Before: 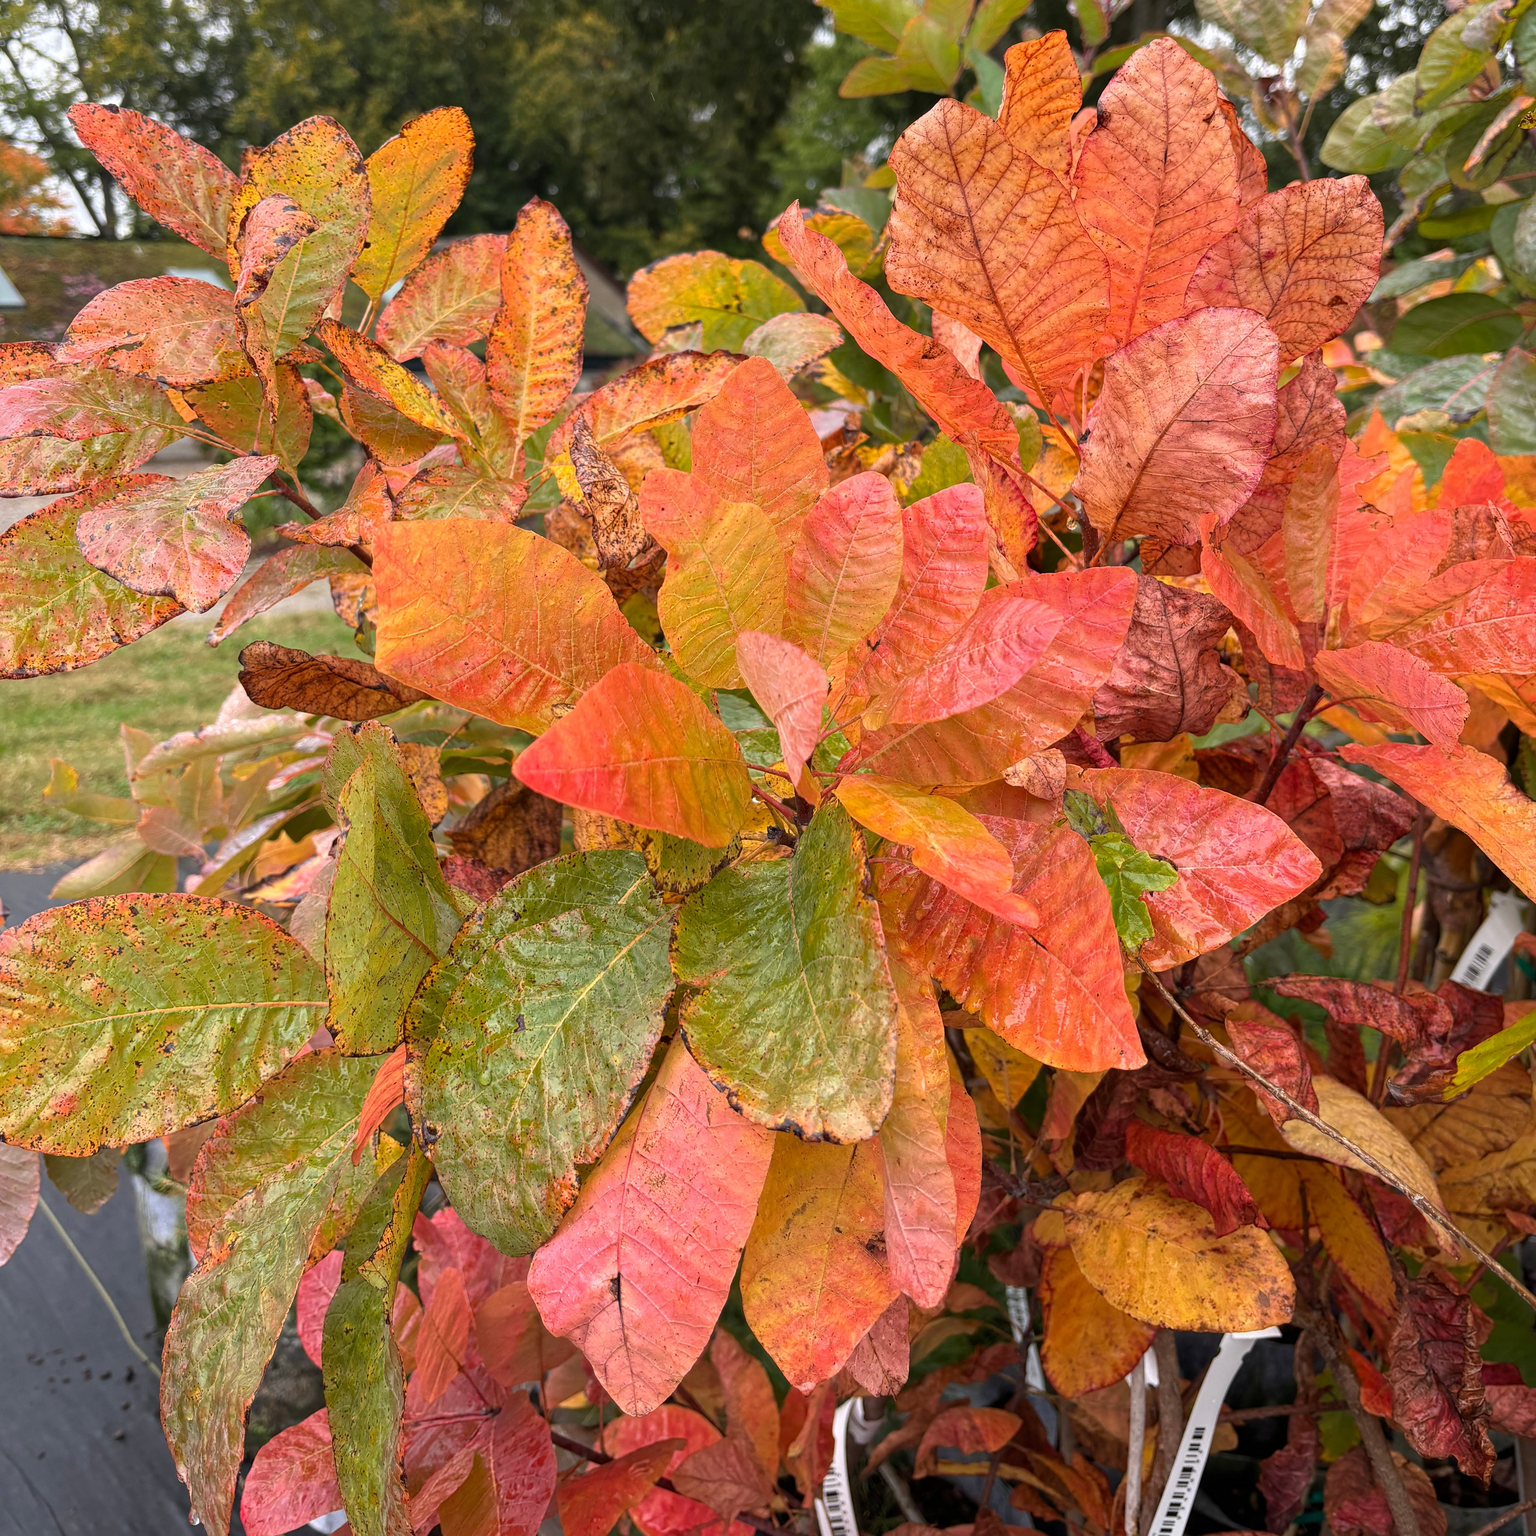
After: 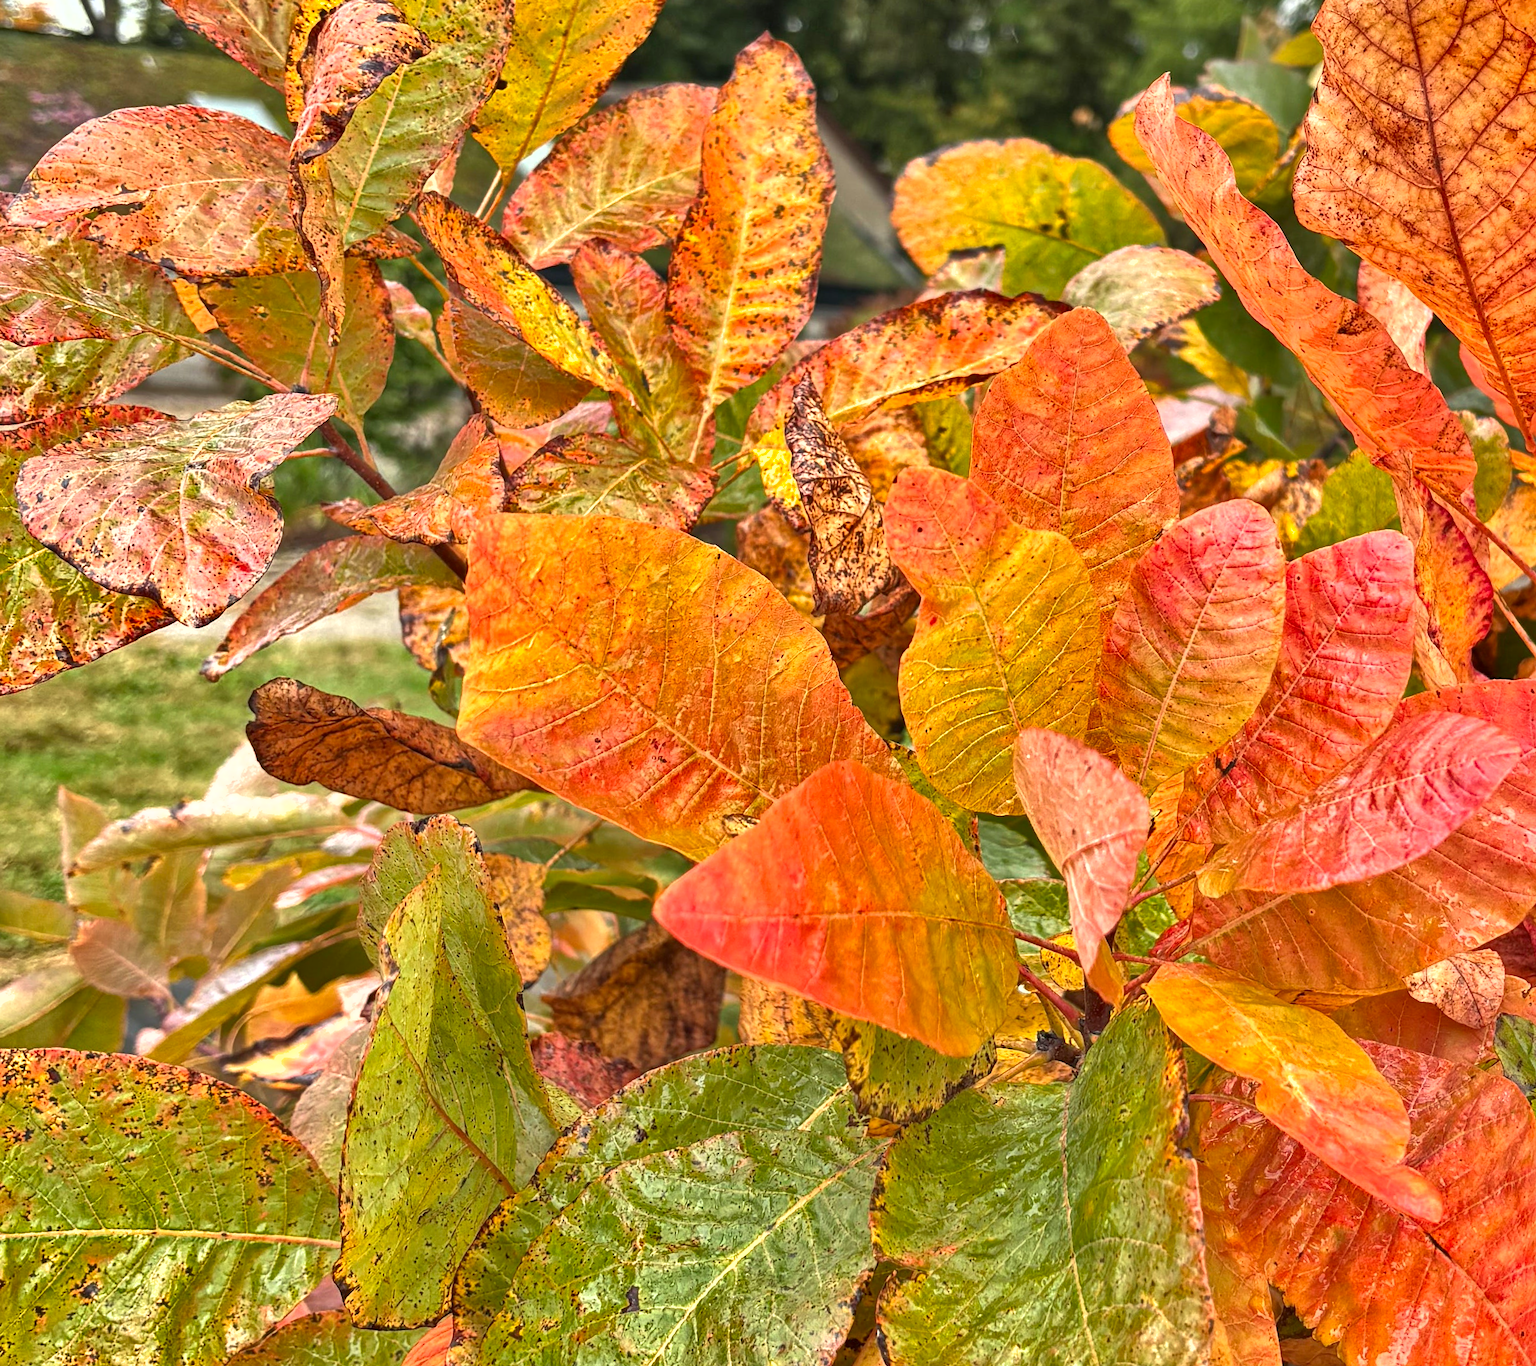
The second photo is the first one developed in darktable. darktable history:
color correction: highlights a* -4.28, highlights b* 6.53
exposure: black level correction 0, exposure 0.6 EV, compensate highlight preservation false
shadows and highlights: radius 108.52, shadows 44.07, highlights -67.8, low approximation 0.01, soften with gaussian
crop and rotate: angle -4.99°, left 2.122%, top 6.945%, right 27.566%, bottom 30.519%
